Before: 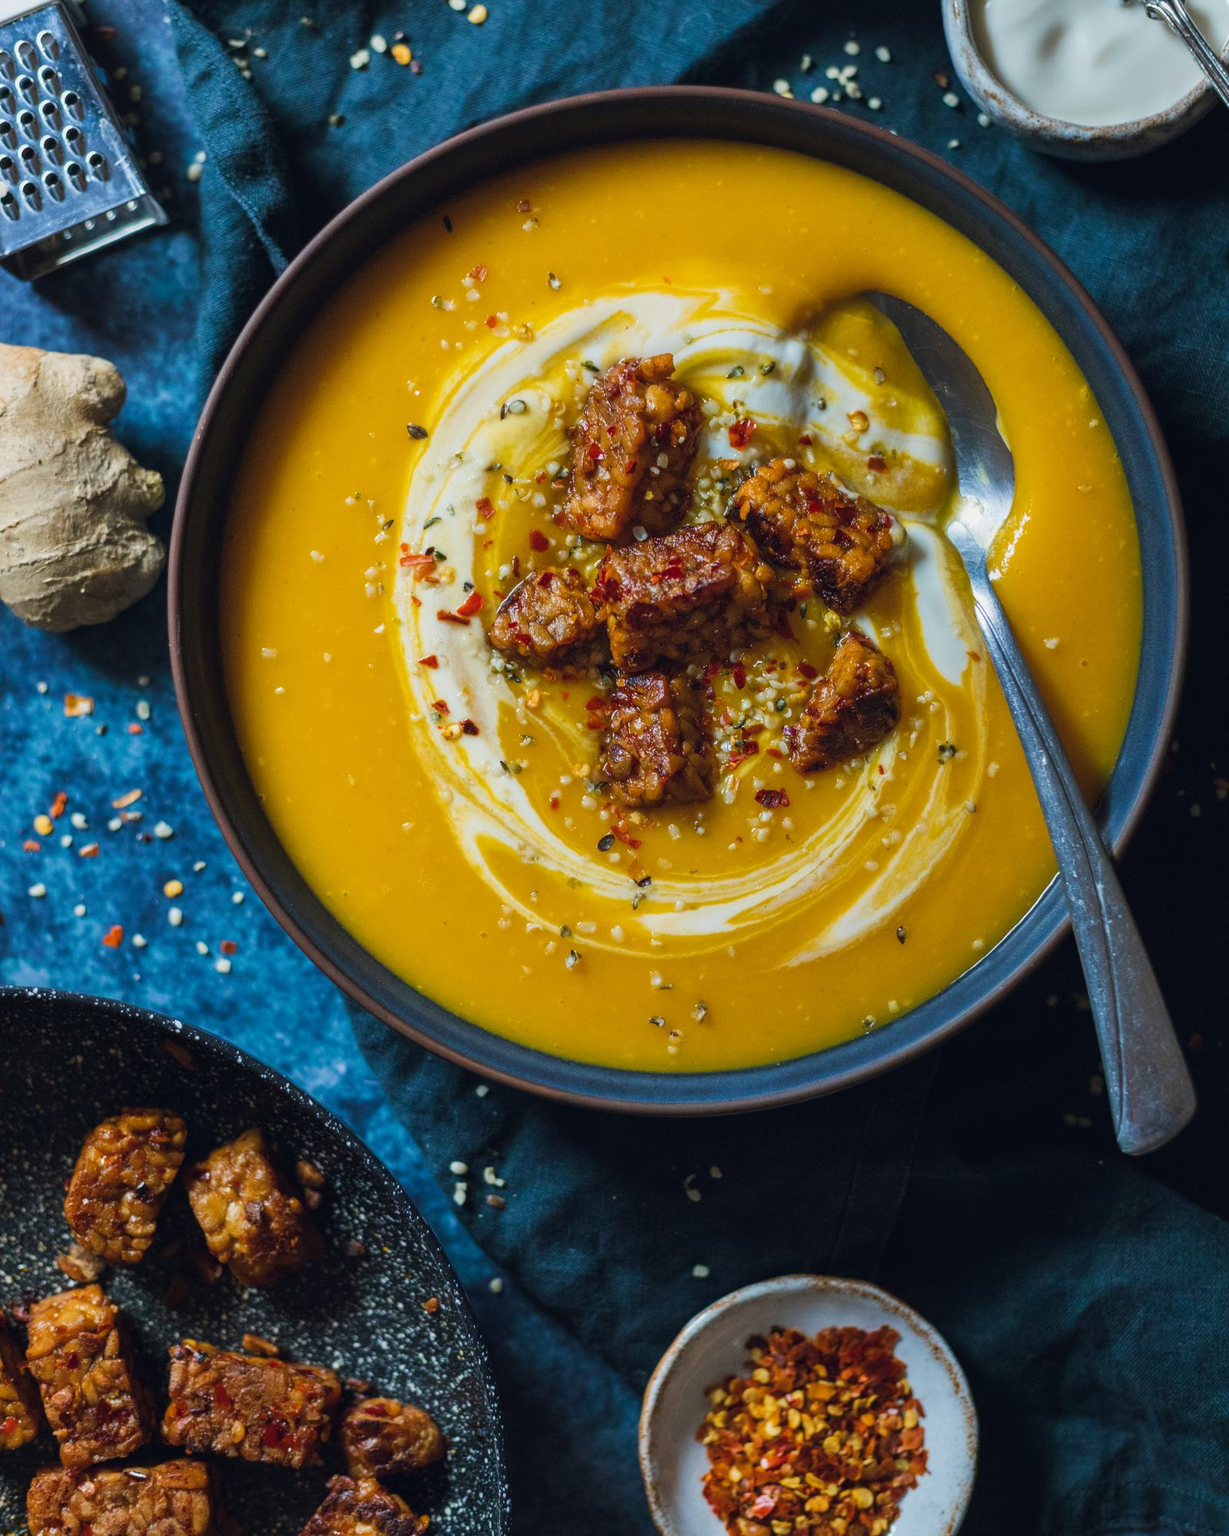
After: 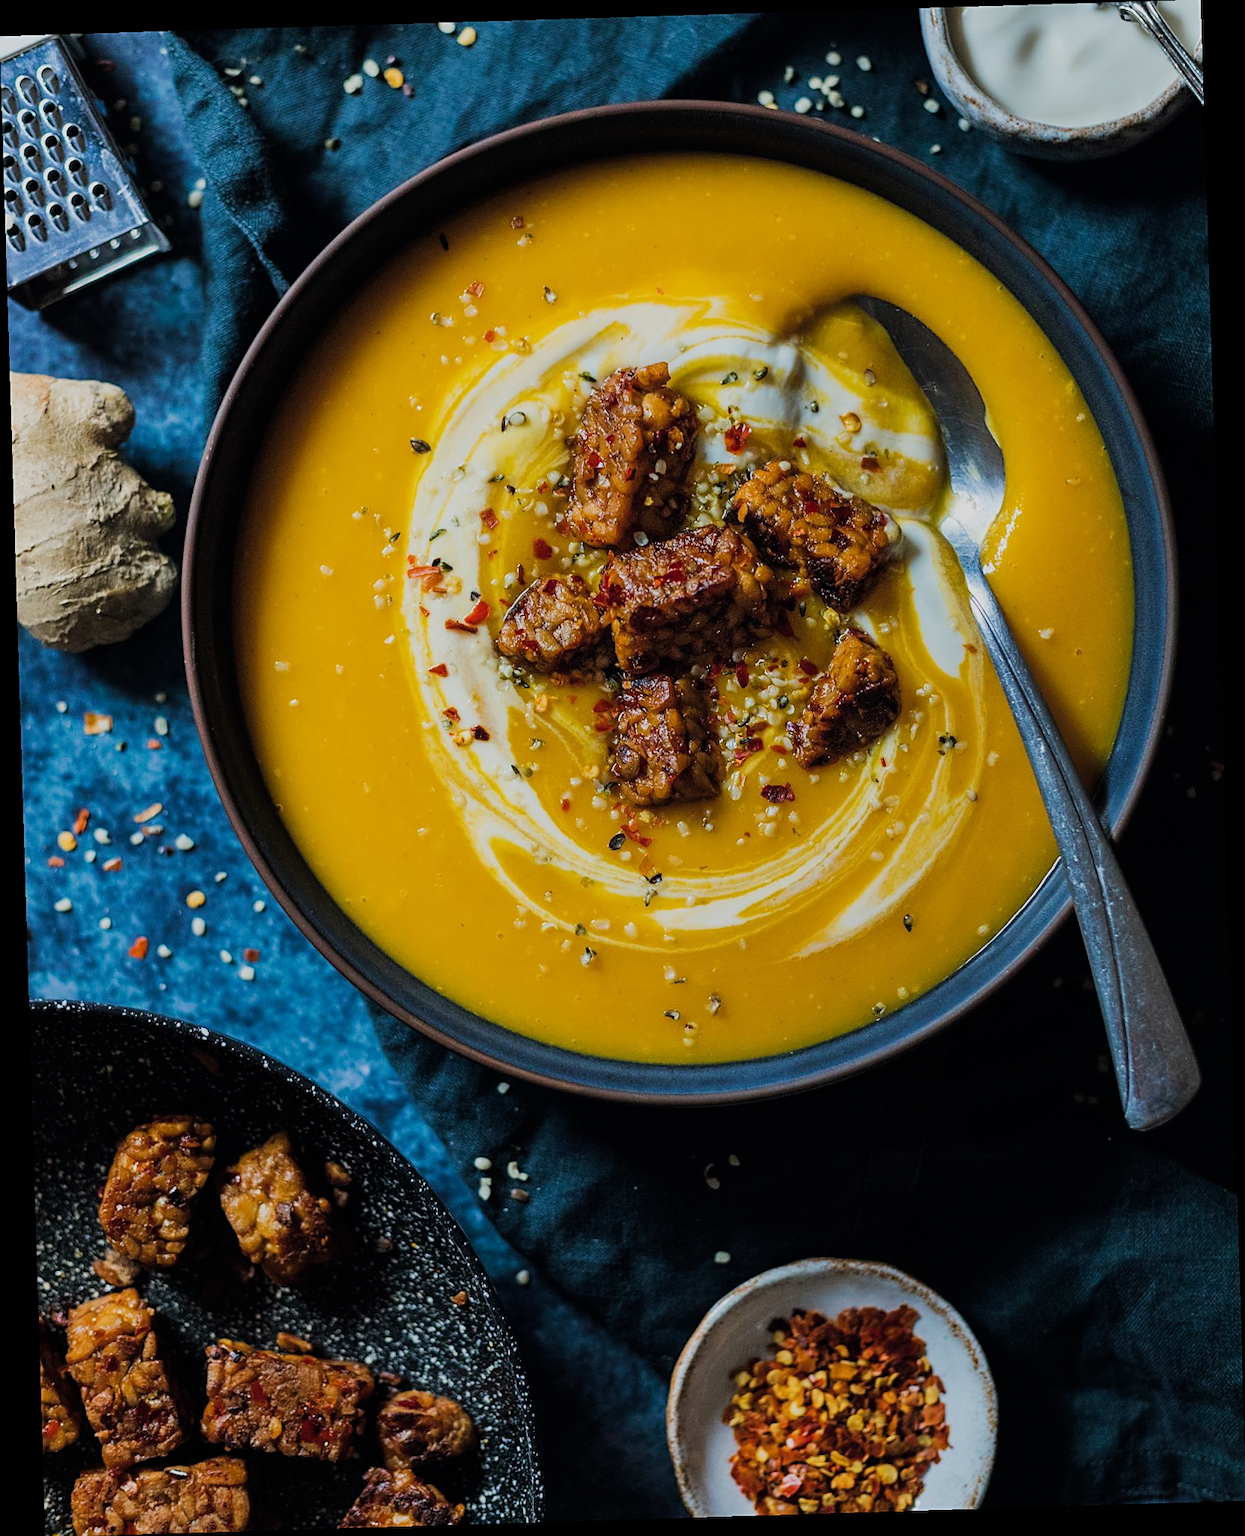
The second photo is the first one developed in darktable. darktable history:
rotate and perspective: rotation -1.75°, automatic cropping off
filmic rgb: black relative exposure -7.65 EV, hardness 4.02, contrast 1.1, highlights saturation mix -30%
sharpen: on, module defaults
tone equalizer: on, module defaults
white balance: emerald 1
